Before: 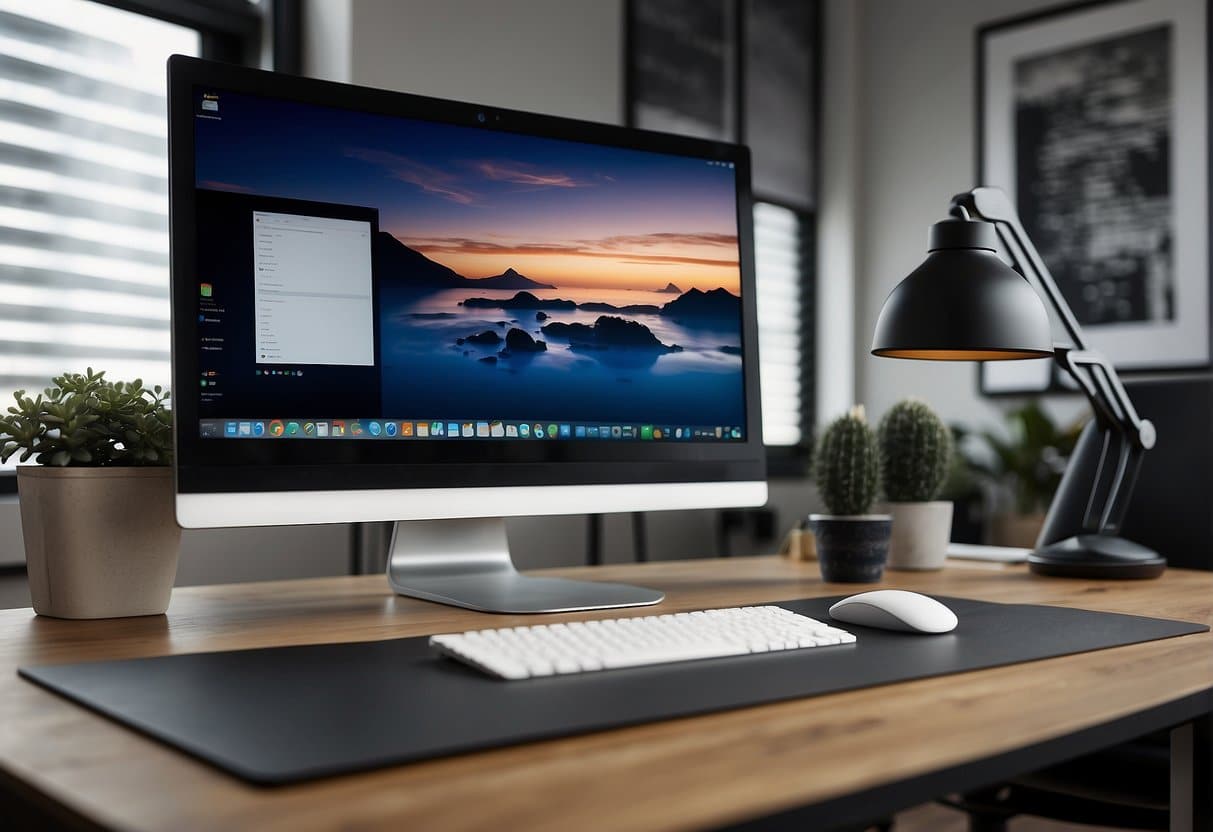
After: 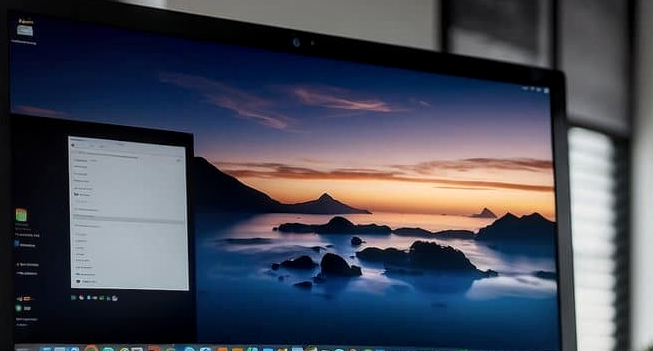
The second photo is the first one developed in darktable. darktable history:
local contrast: detail 130%
crop: left 15.306%, top 9.065%, right 30.789%, bottom 48.638%
